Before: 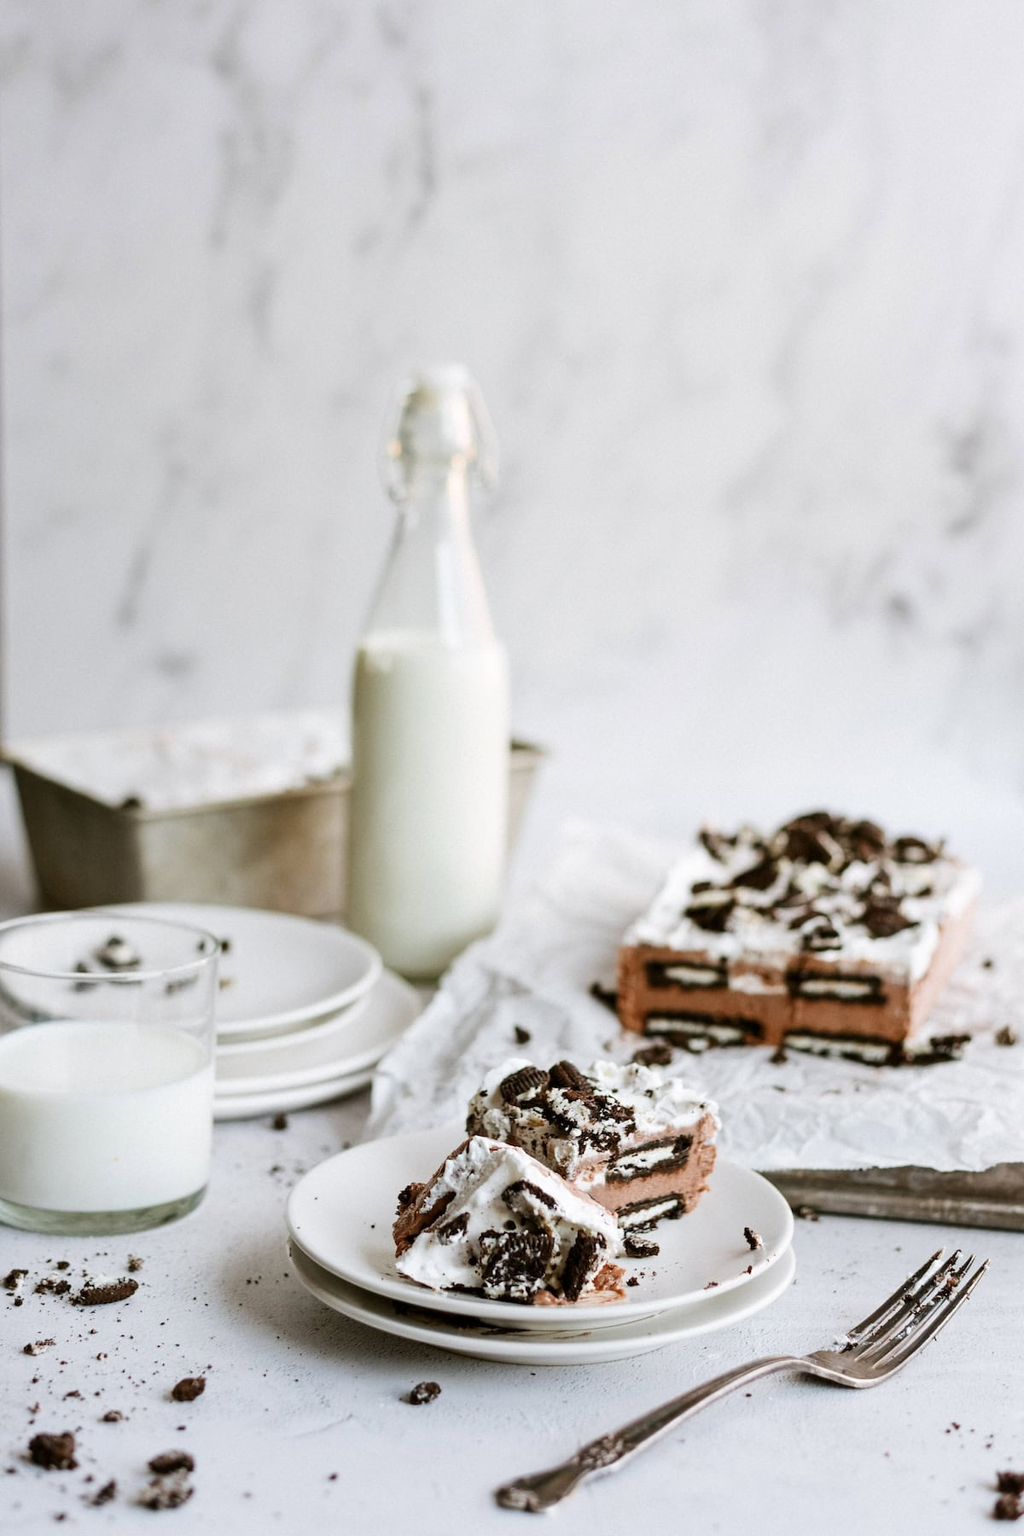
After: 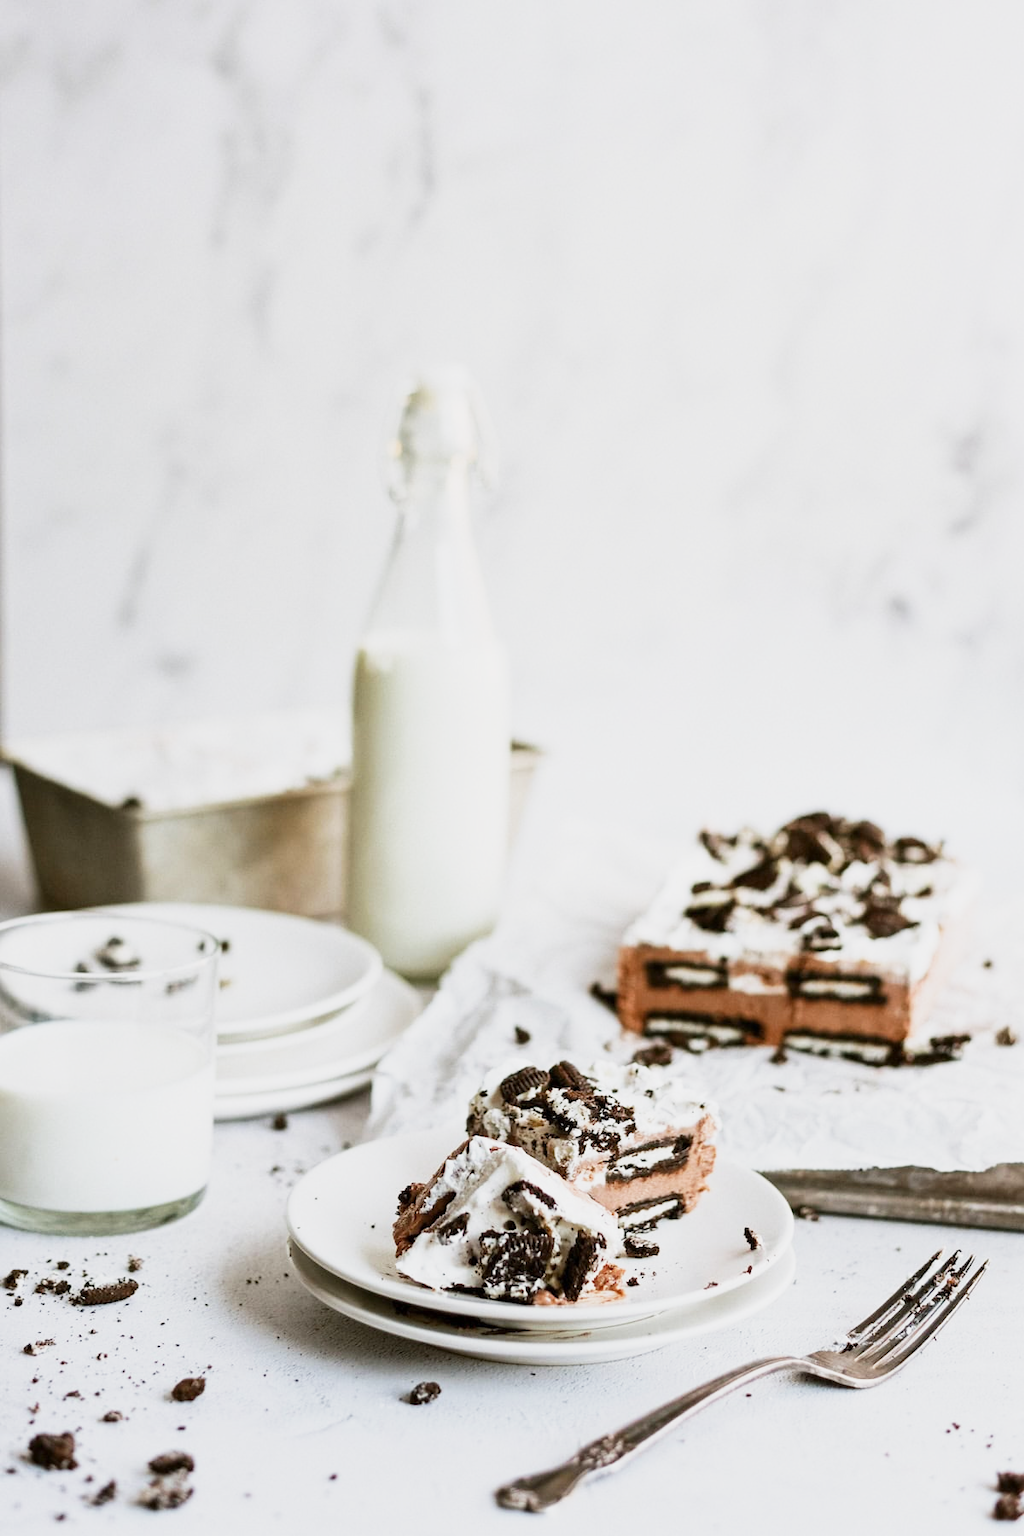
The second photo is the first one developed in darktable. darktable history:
base curve: curves: ch0 [(0, 0) (0.088, 0.125) (0.176, 0.251) (0.354, 0.501) (0.613, 0.749) (1, 0.877)], preserve colors none
